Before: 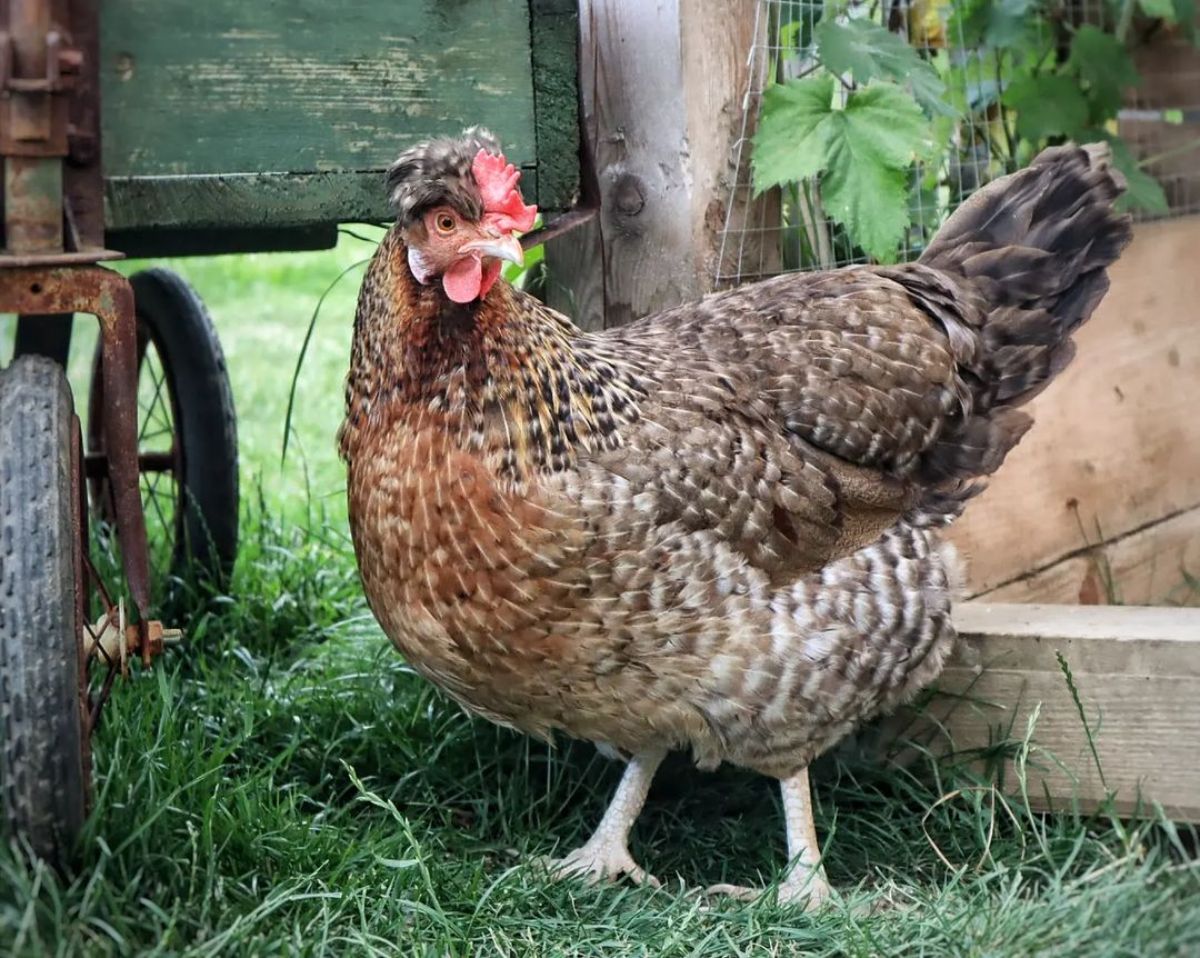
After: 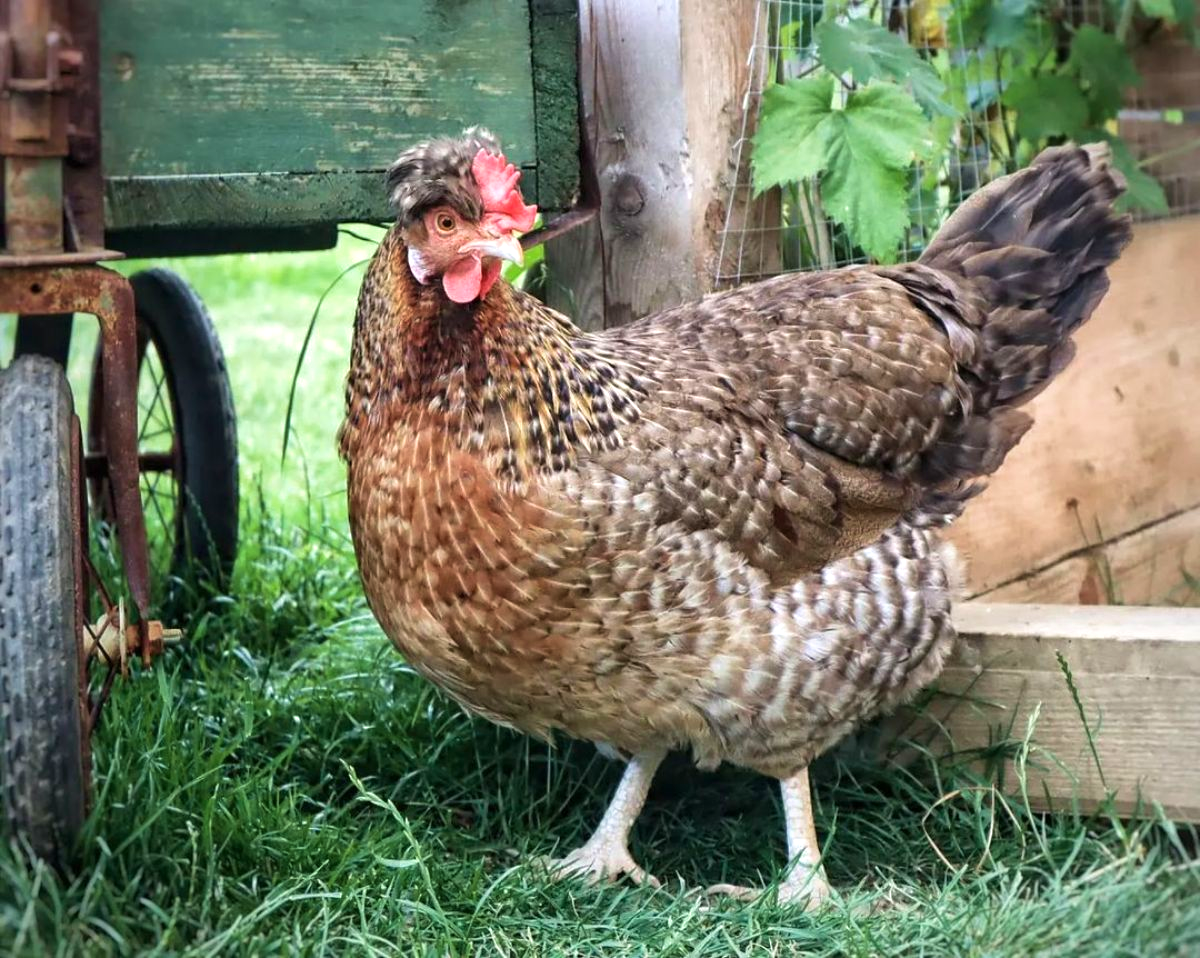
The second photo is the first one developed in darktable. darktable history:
velvia: on, module defaults
exposure: exposure 0.3 EV, compensate highlight preservation false
